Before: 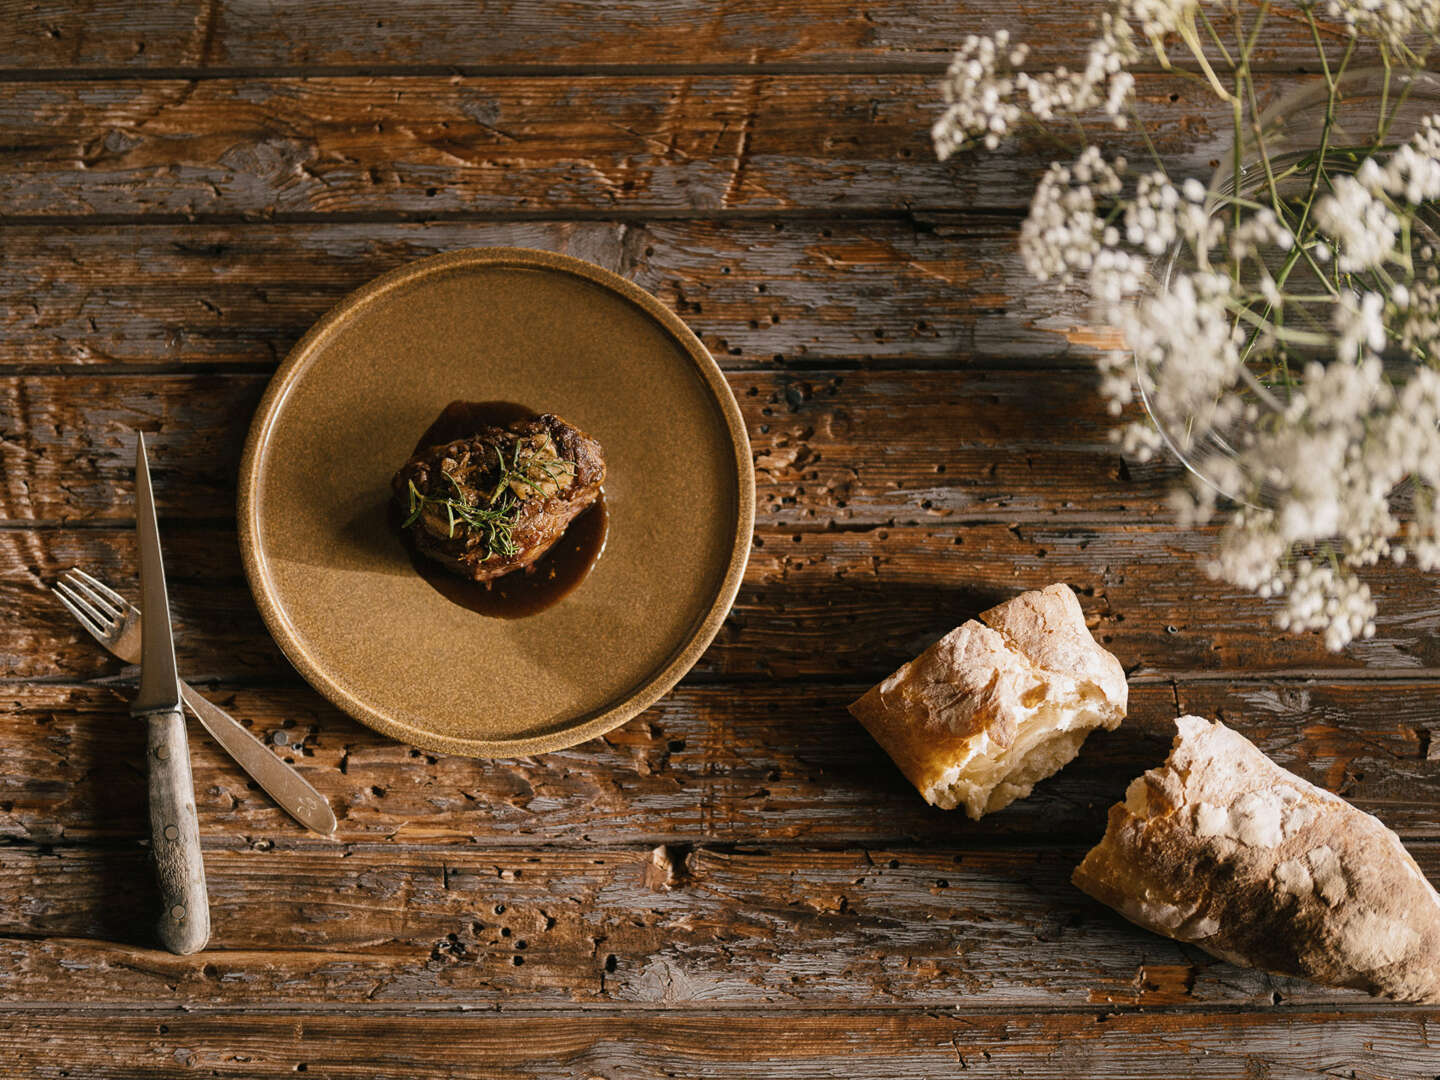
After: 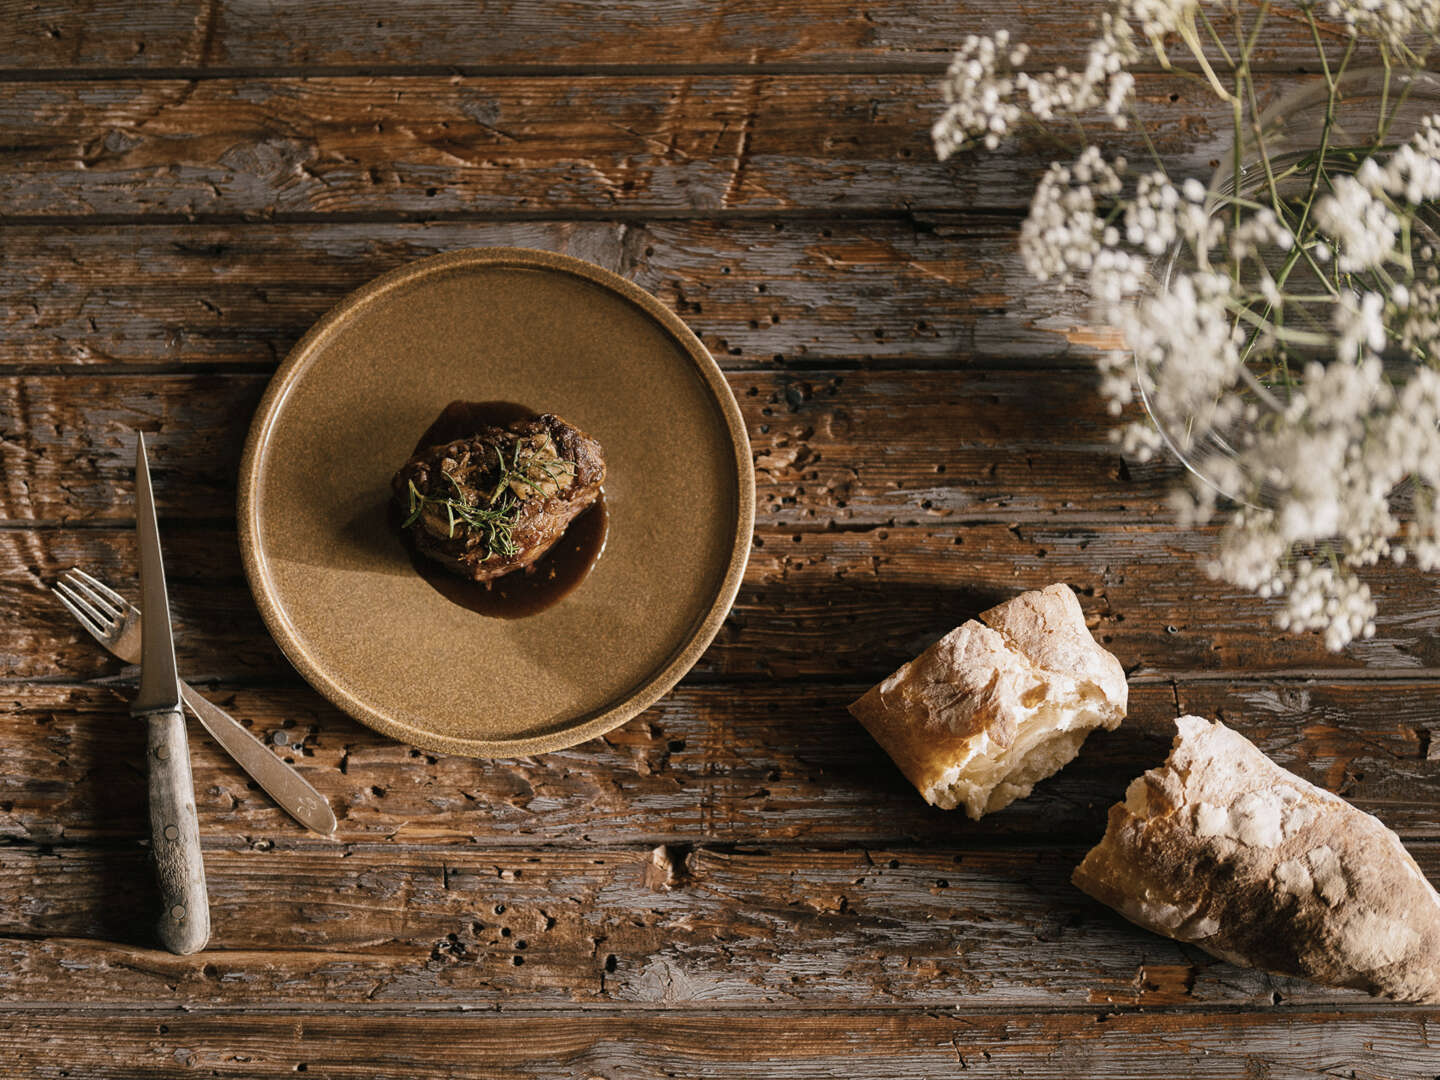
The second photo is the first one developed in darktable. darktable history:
contrast brightness saturation: saturation -0.176
